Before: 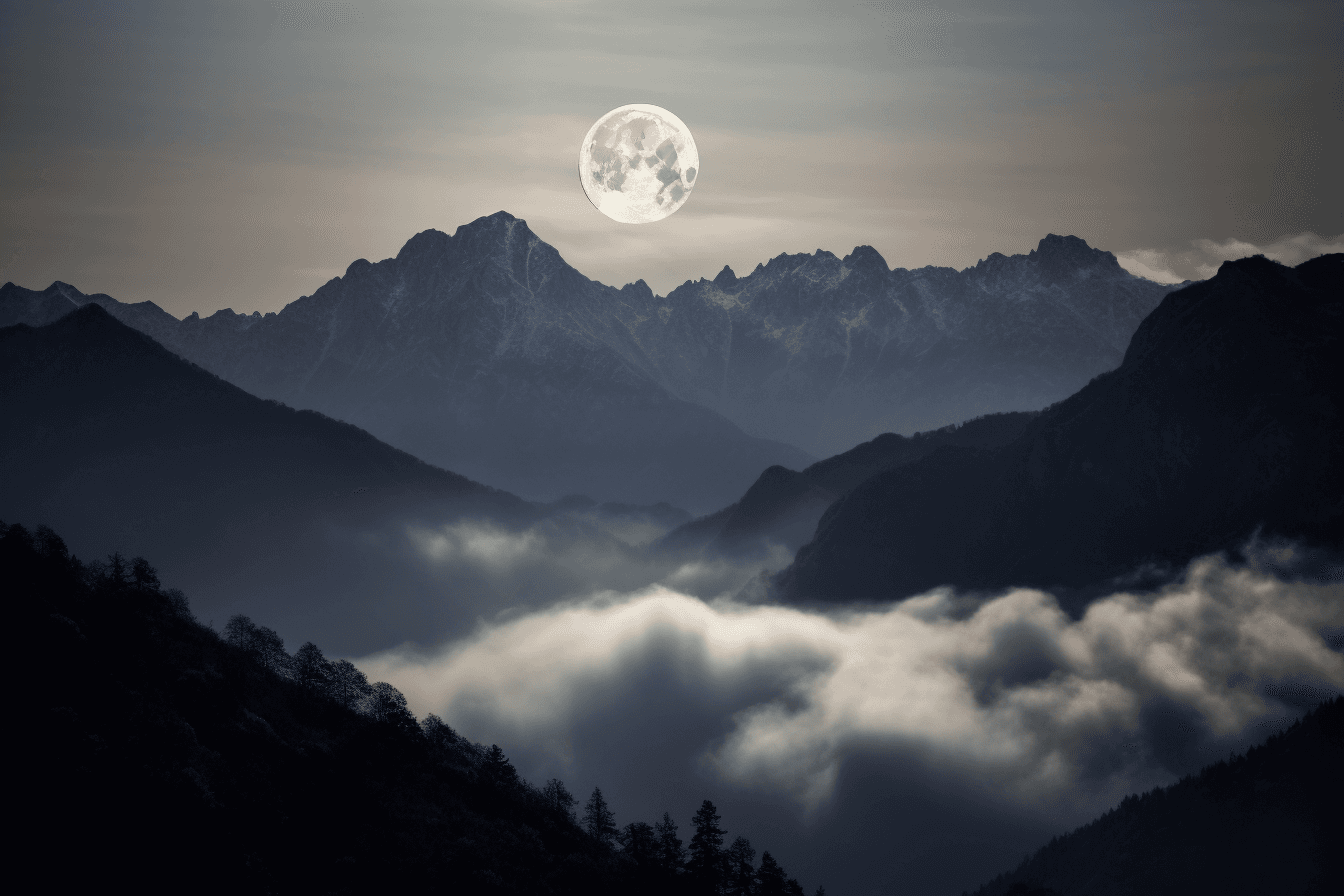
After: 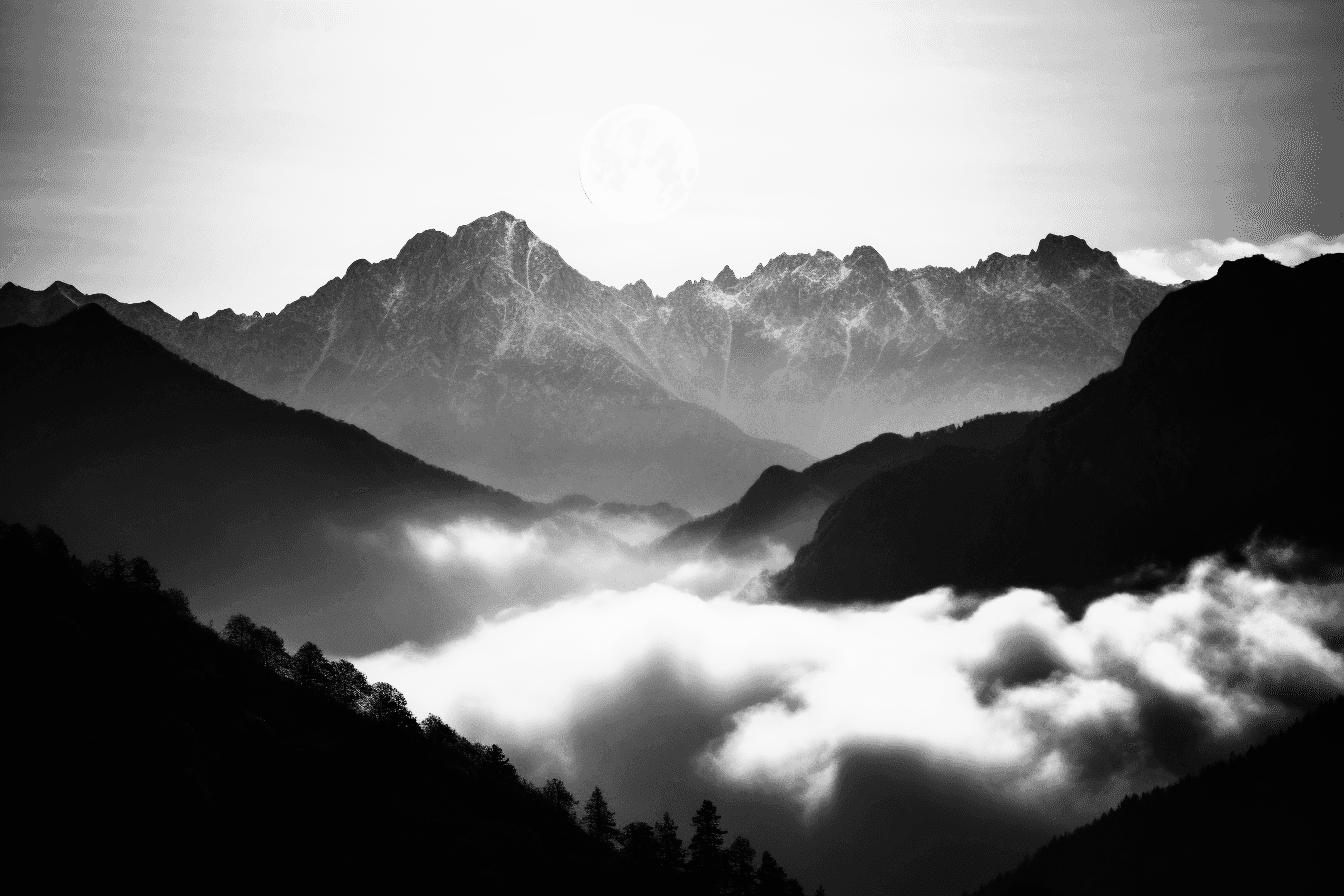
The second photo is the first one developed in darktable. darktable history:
monochrome: a -35.87, b 49.73, size 1.7
base curve: curves: ch0 [(0, 0) (0.007, 0.004) (0.027, 0.03) (0.046, 0.07) (0.207, 0.54) (0.442, 0.872) (0.673, 0.972) (1, 1)], preserve colors none
exposure: black level correction 0, exposure 0.5 EV, compensate exposure bias true, compensate highlight preservation false
tone equalizer: -8 EV -1.08 EV, -7 EV -1.01 EV, -6 EV -0.867 EV, -5 EV -0.578 EV, -3 EV 0.578 EV, -2 EV 0.867 EV, -1 EV 1.01 EV, +0 EV 1.08 EV, edges refinement/feathering 500, mask exposure compensation -1.57 EV, preserve details no
